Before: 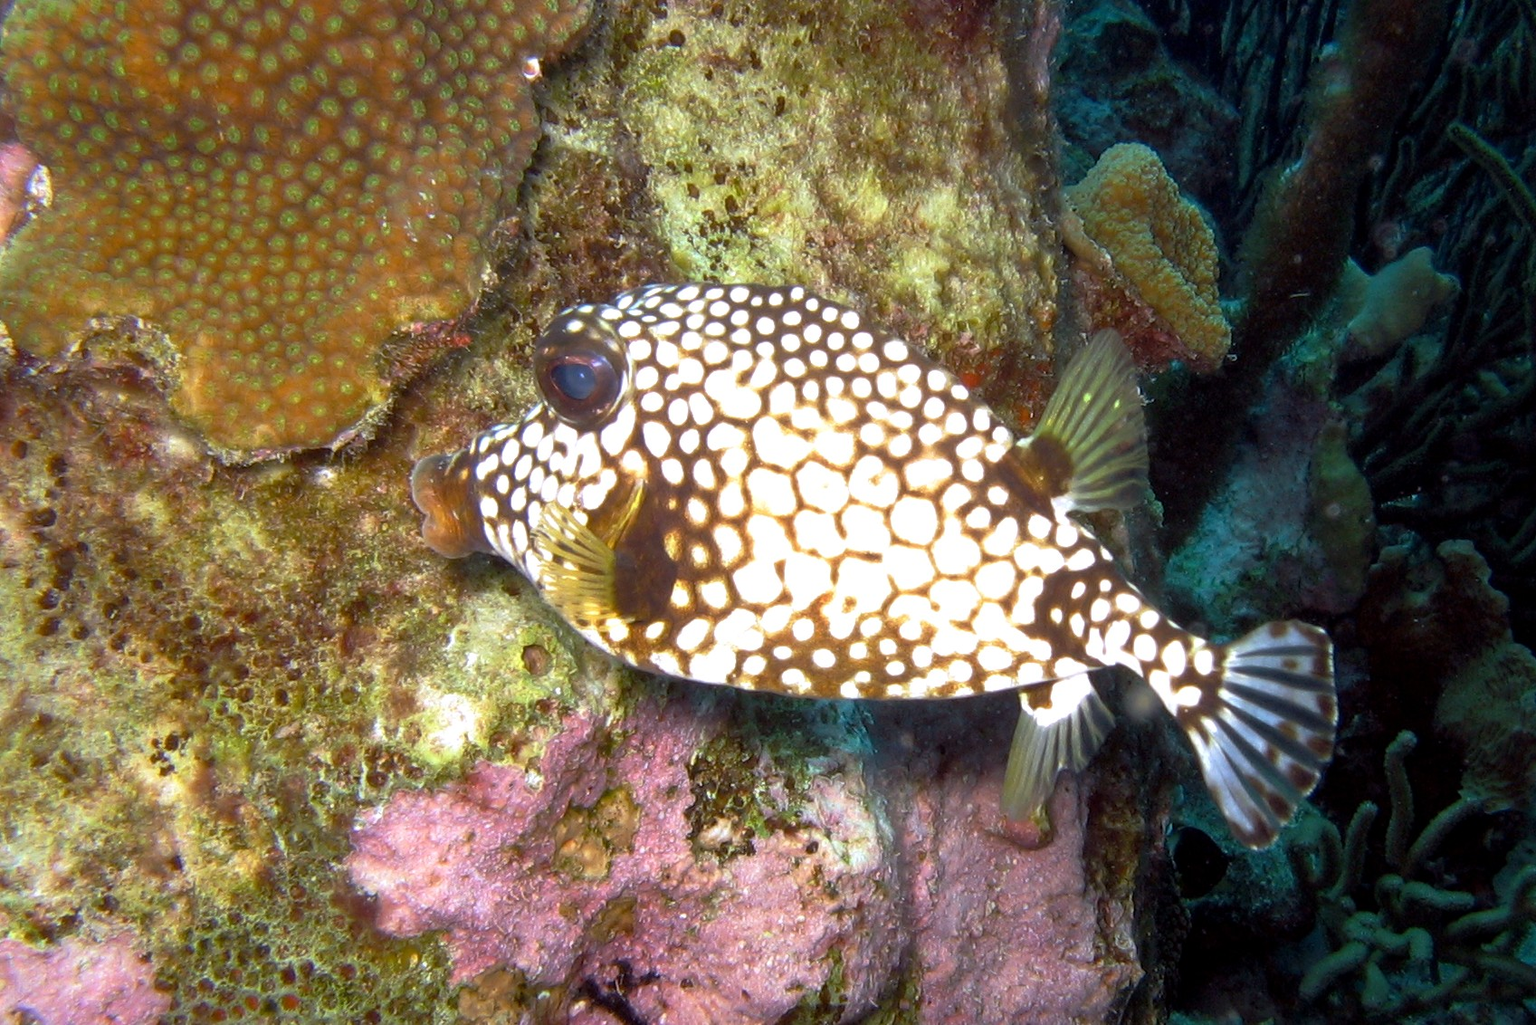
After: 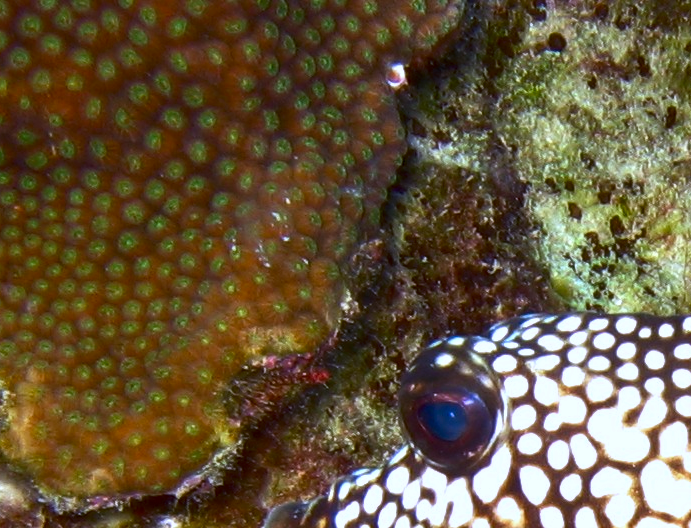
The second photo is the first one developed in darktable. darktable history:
crop and rotate: left 11.314%, top 0.046%, right 47.943%, bottom 53.285%
contrast brightness saturation: contrast 0.095, brightness -0.264, saturation 0.149
color calibration: illuminant custom, x 0.373, y 0.388, temperature 4242.26 K
